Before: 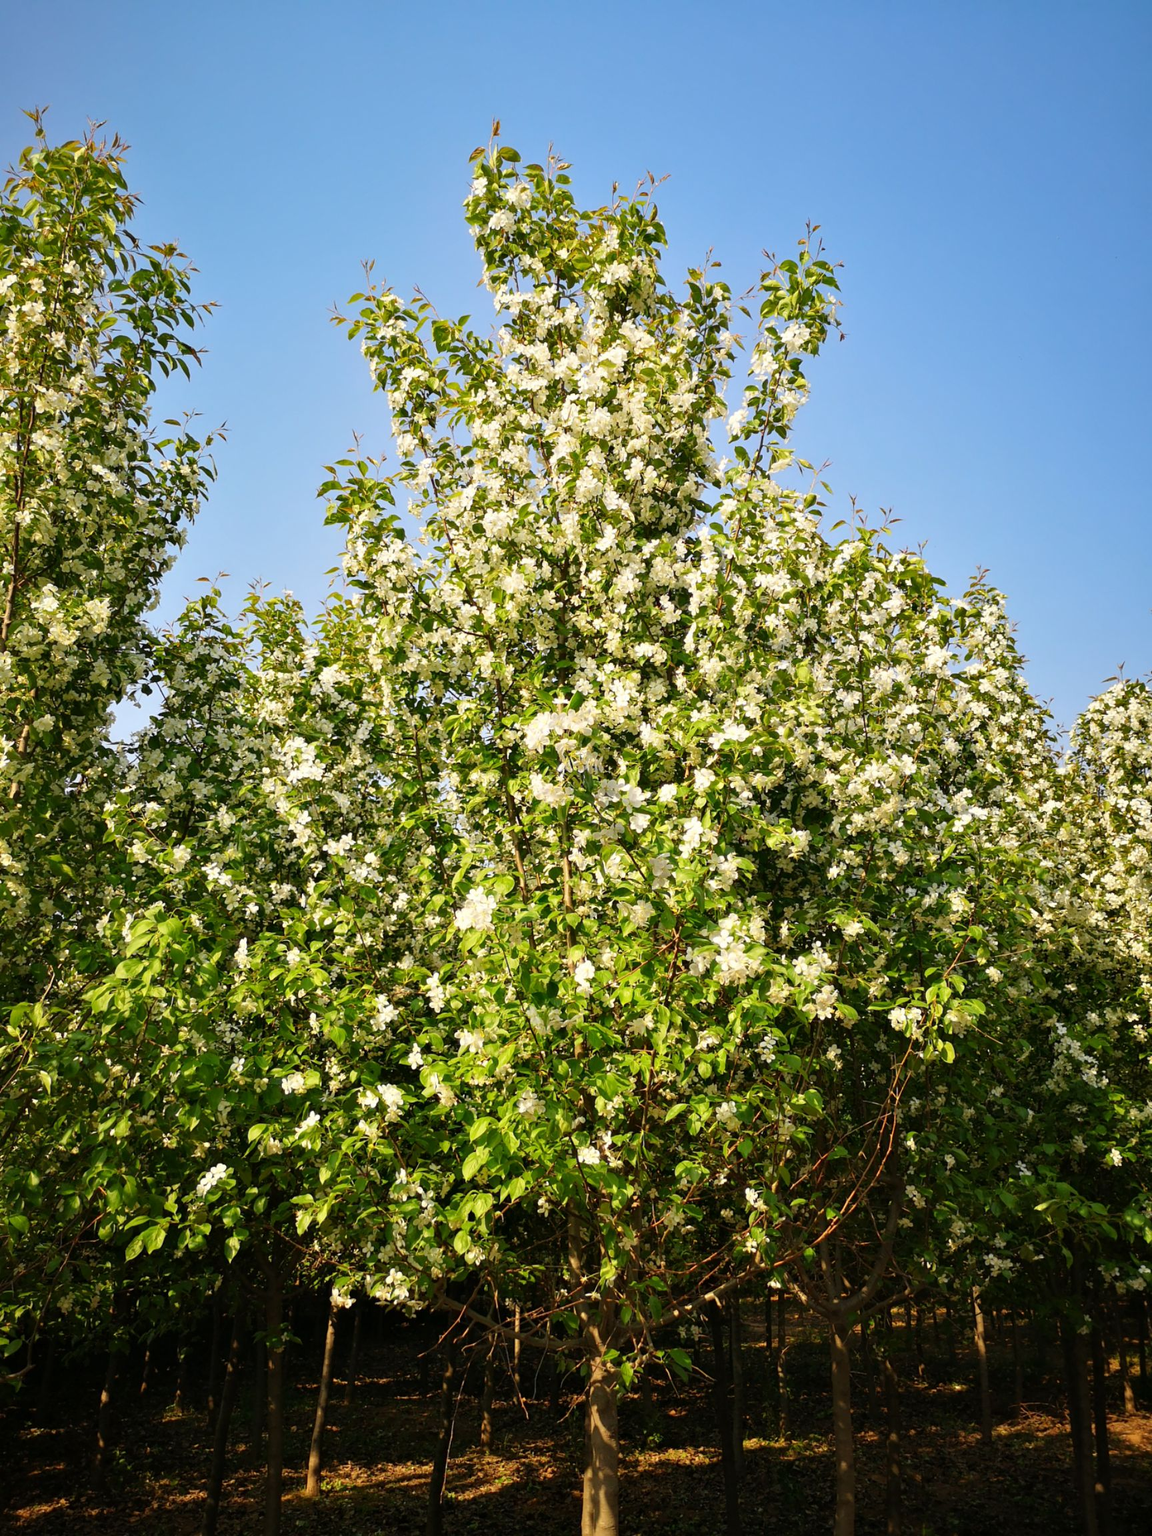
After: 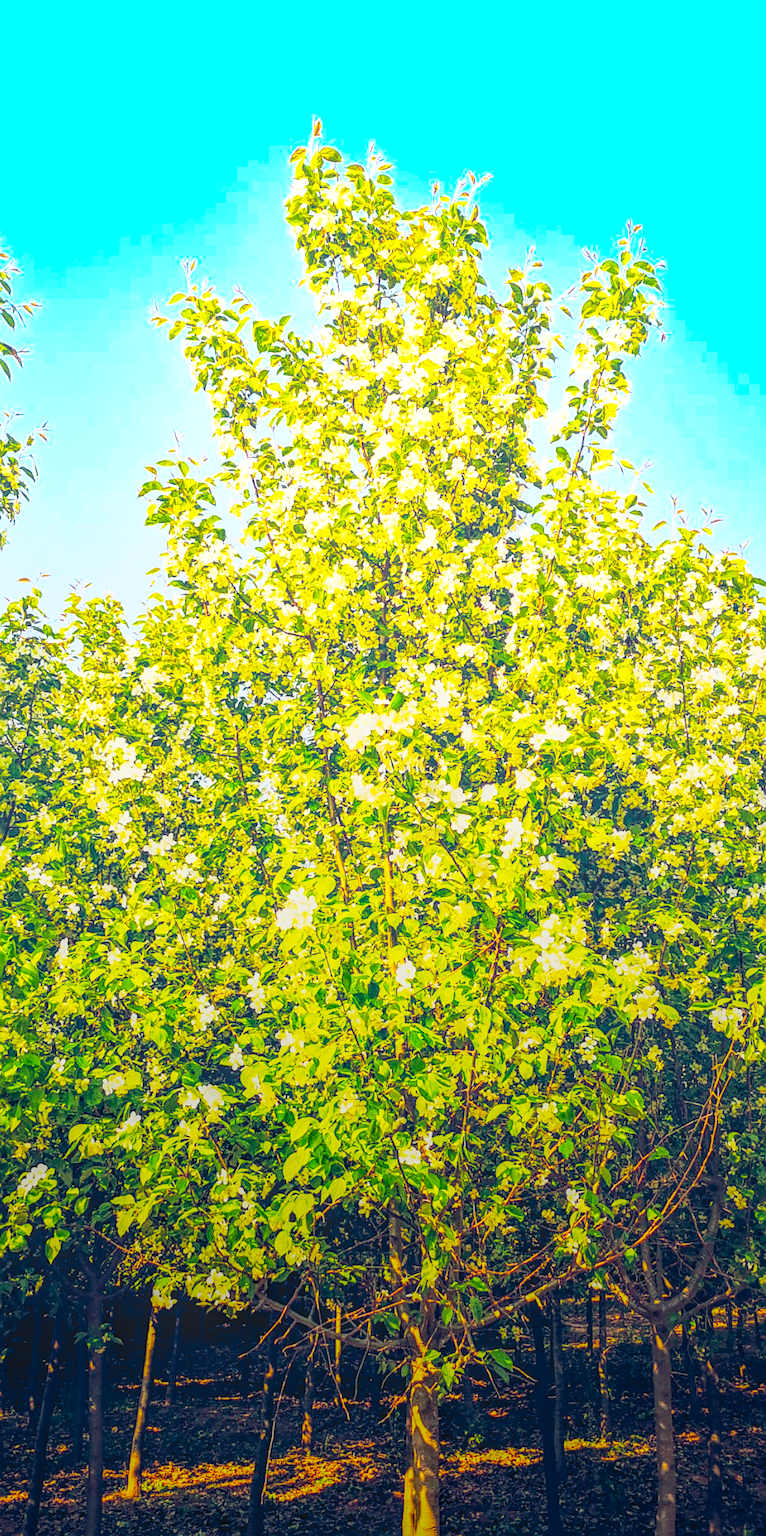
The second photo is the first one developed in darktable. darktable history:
tone curve: curves: ch0 [(0, 0) (0.003, 0.016) (0.011, 0.019) (0.025, 0.023) (0.044, 0.029) (0.069, 0.042) (0.1, 0.068) (0.136, 0.101) (0.177, 0.143) (0.224, 0.21) (0.277, 0.289) (0.335, 0.379) (0.399, 0.476) (0.468, 0.569) (0.543, 0.654) (0.623, 0.75) (0.709, 0.822) (0.801, 0.893) (0.898, 0.946) (1, 1)], color space Lab, independent channels, preserve colors none
base curve: curves: ch0 [(0, 0) (0.557, 0.834) (1, 1)], preserve colors none
crop and rotate: left 15.608%, right 17.792%
exposure: exposure 0.563 EV, compensate exposure bias true, compensate highlight preservation false
local contrast: highlights 20%, shadows 28%, detail 201%, midtone range 0.2
color balance rgb: highlights gain › luminance 5.919%, highlights gain › chroma 2.62%, highlights gain › hue 92.53°, global offset › chroma 0.251%, global offset › hue 257.33°, linear chroma grading › shadows -39.799%, linear chroma grading › highlights 40.089%, linear chroma grading › global chroma 45.227%, linear chroma grading › mid-tones -29.733%, perceptual saturation grading › global saturation 25.109%, perceptual brilliance grading › highlights 6.958%, perceptual brilliance grading › mid-tones 16.952%, perceptual brilliance grading › shadows -5.402%, global vibrance 5.581%
sharpen: on, module defaults
